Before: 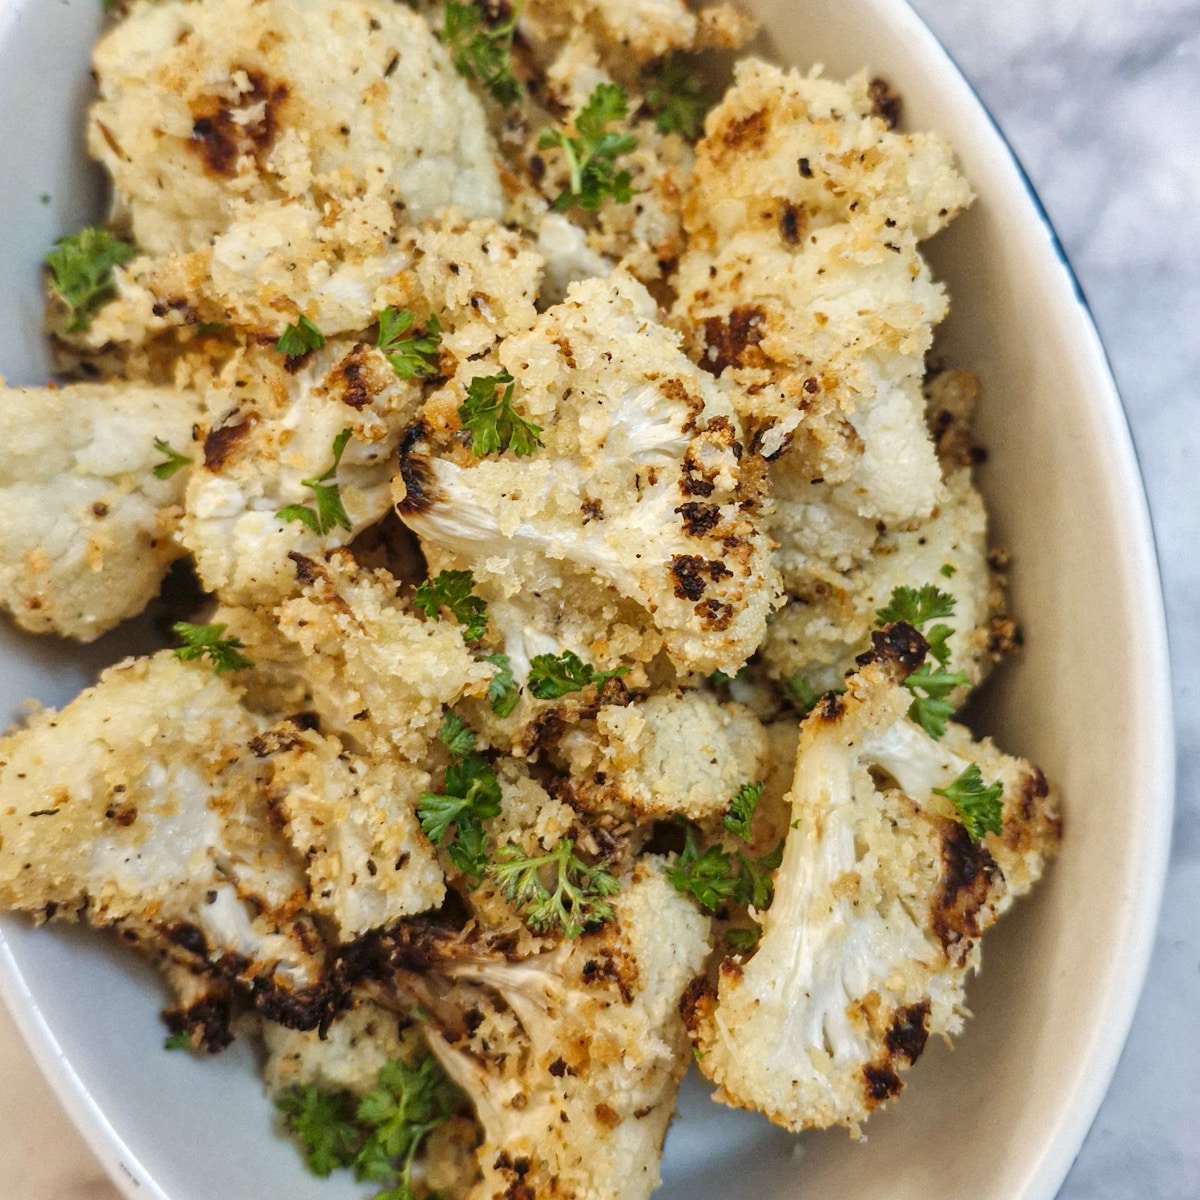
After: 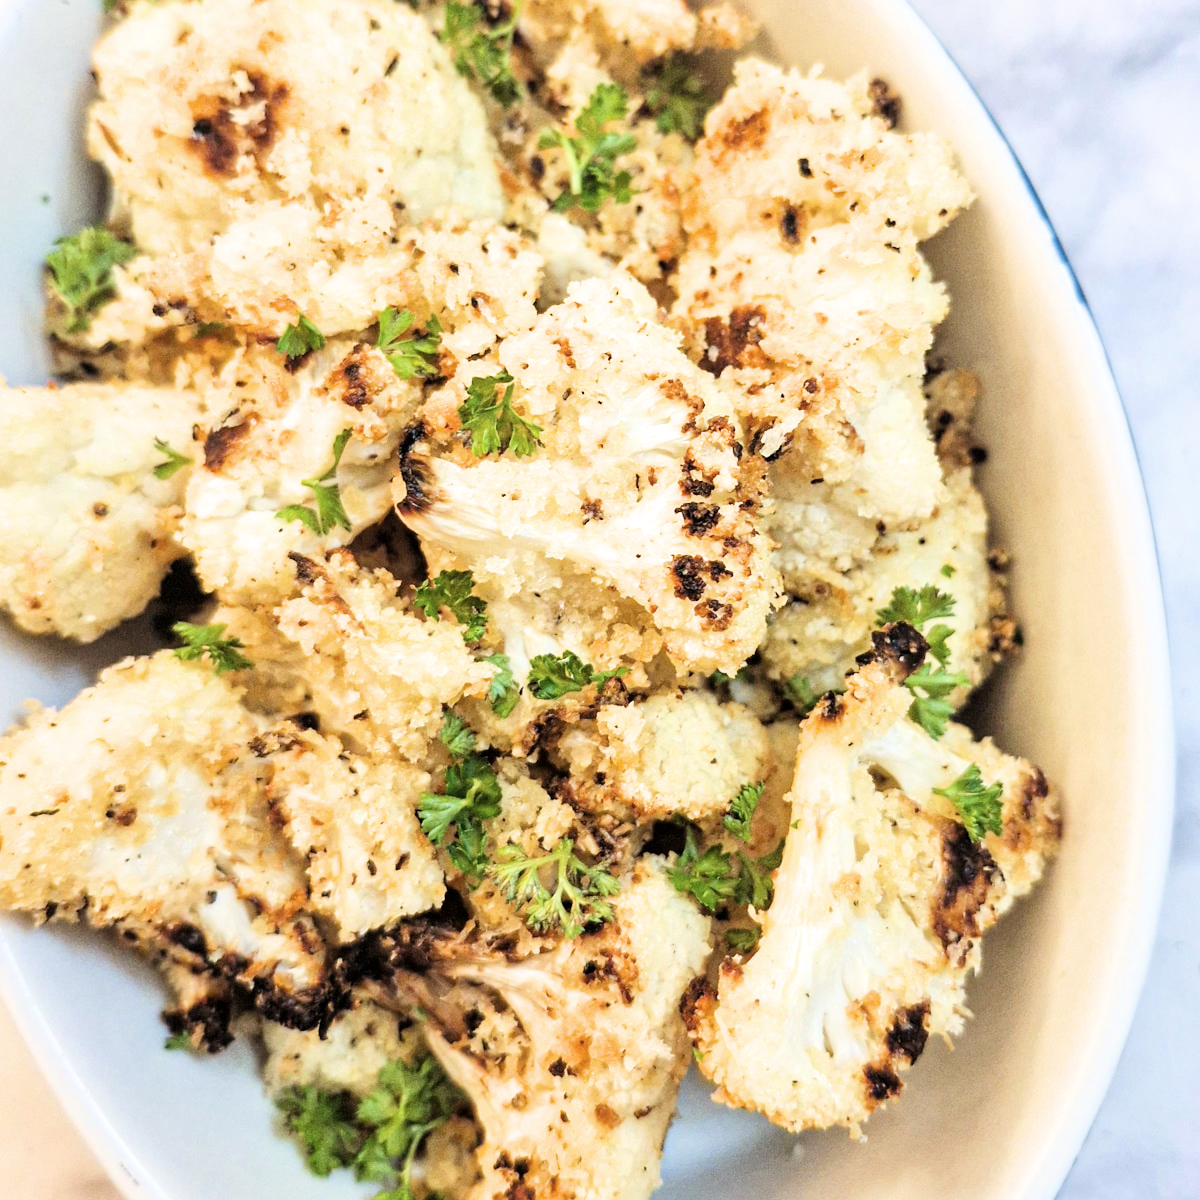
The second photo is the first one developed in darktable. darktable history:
exposure: black level correction 0, exposure 1.275 EV, compensate highlight preservation false
contrast brightness saturation: saturation -0.101
filmic rgb: black relative exposure -5.1 EV, white relative exposure 3.96 EV, threshold 5.94 EV, hardness 2.88, contrast 1.202, color science v6 (2022), enable highlight reconstruction true
